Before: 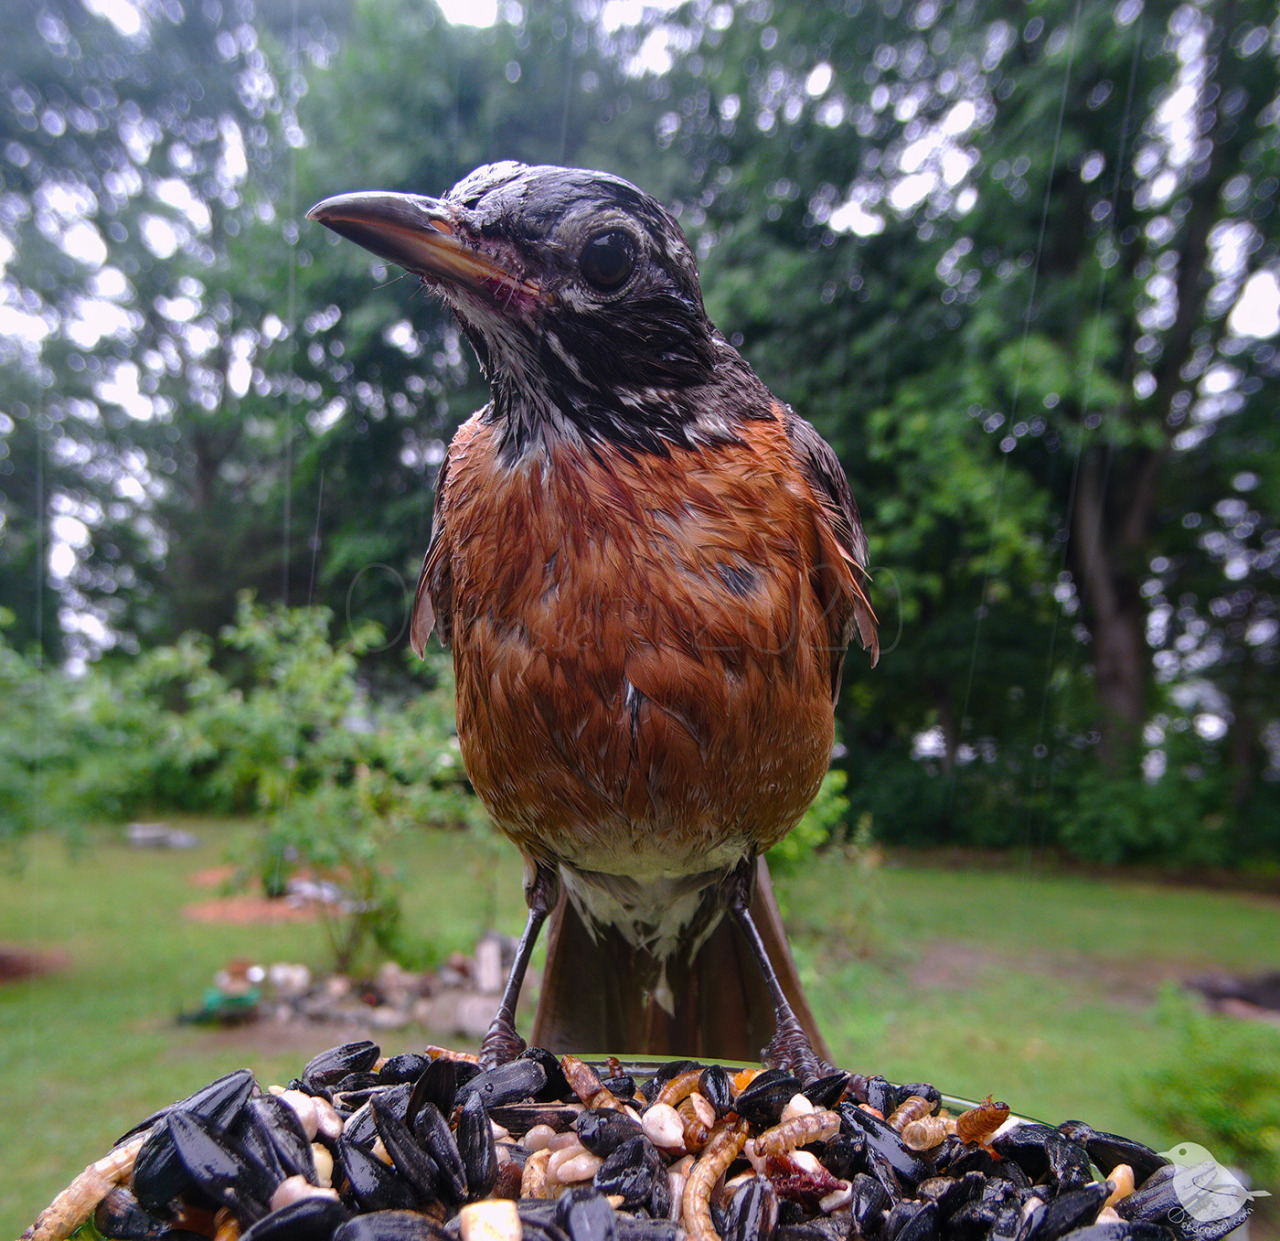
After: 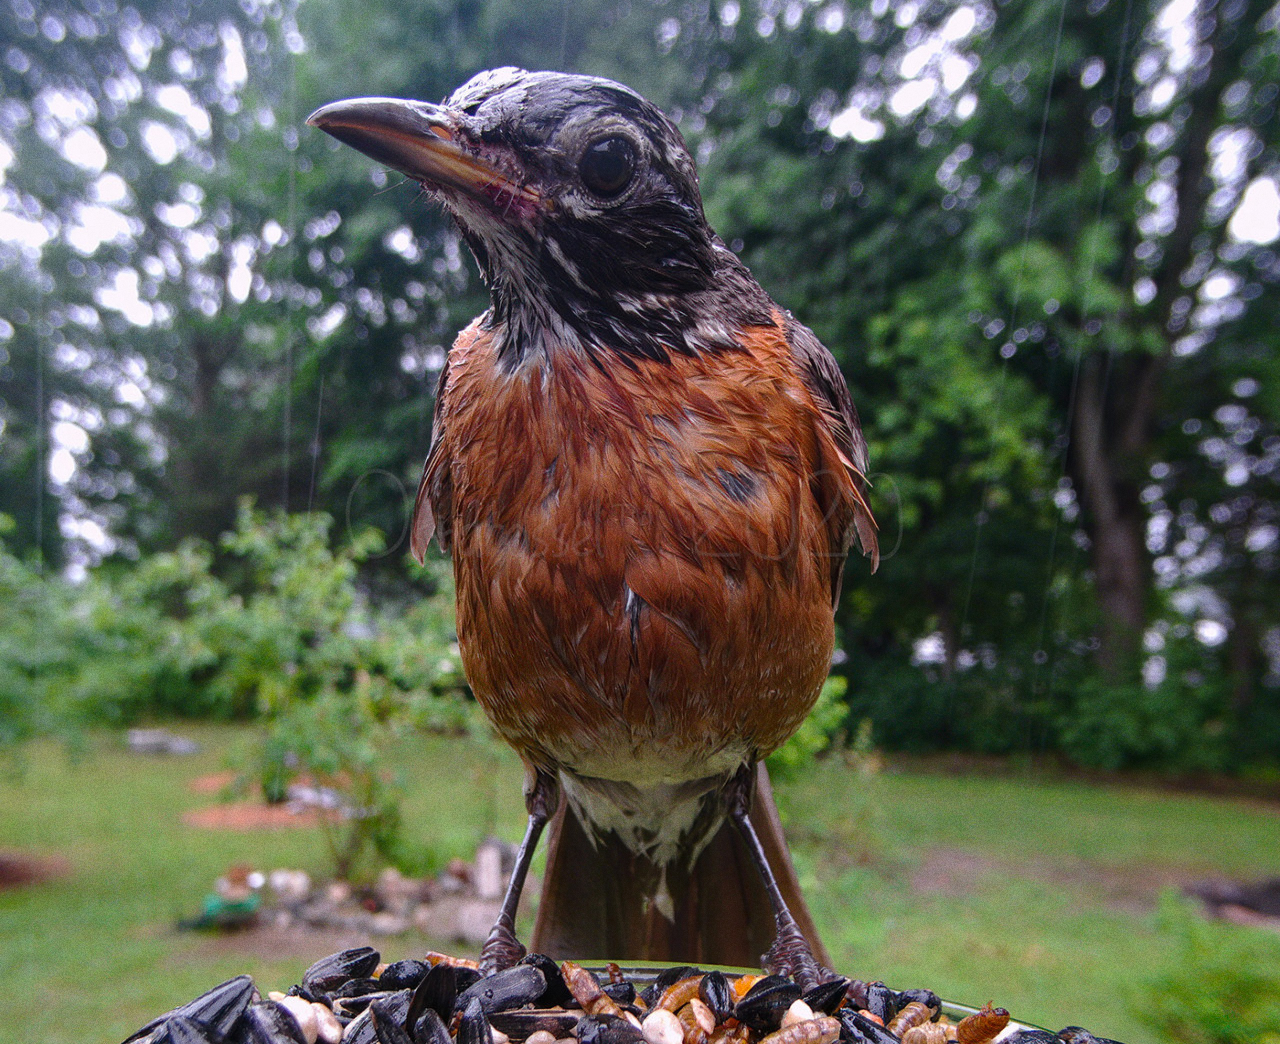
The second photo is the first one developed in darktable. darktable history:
crop: top 7.625%, bottom 8.027%
grain: coarseness 0.47 ISO
